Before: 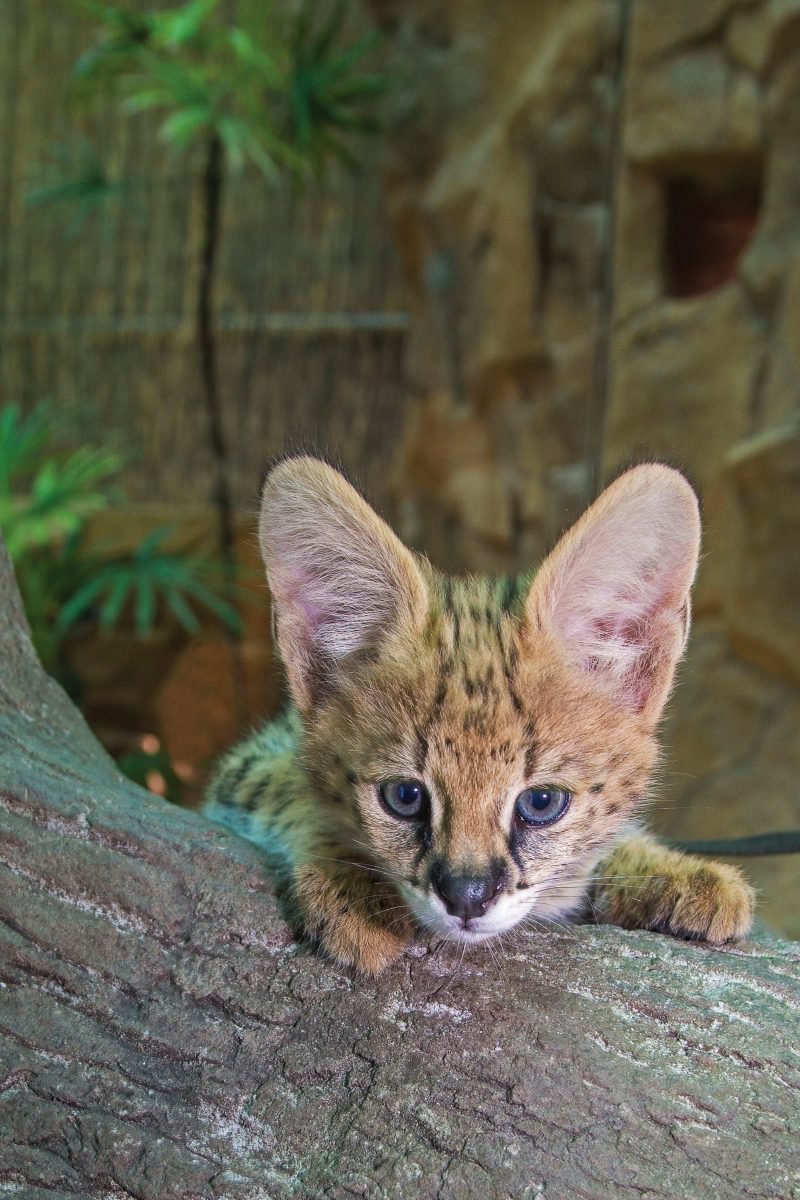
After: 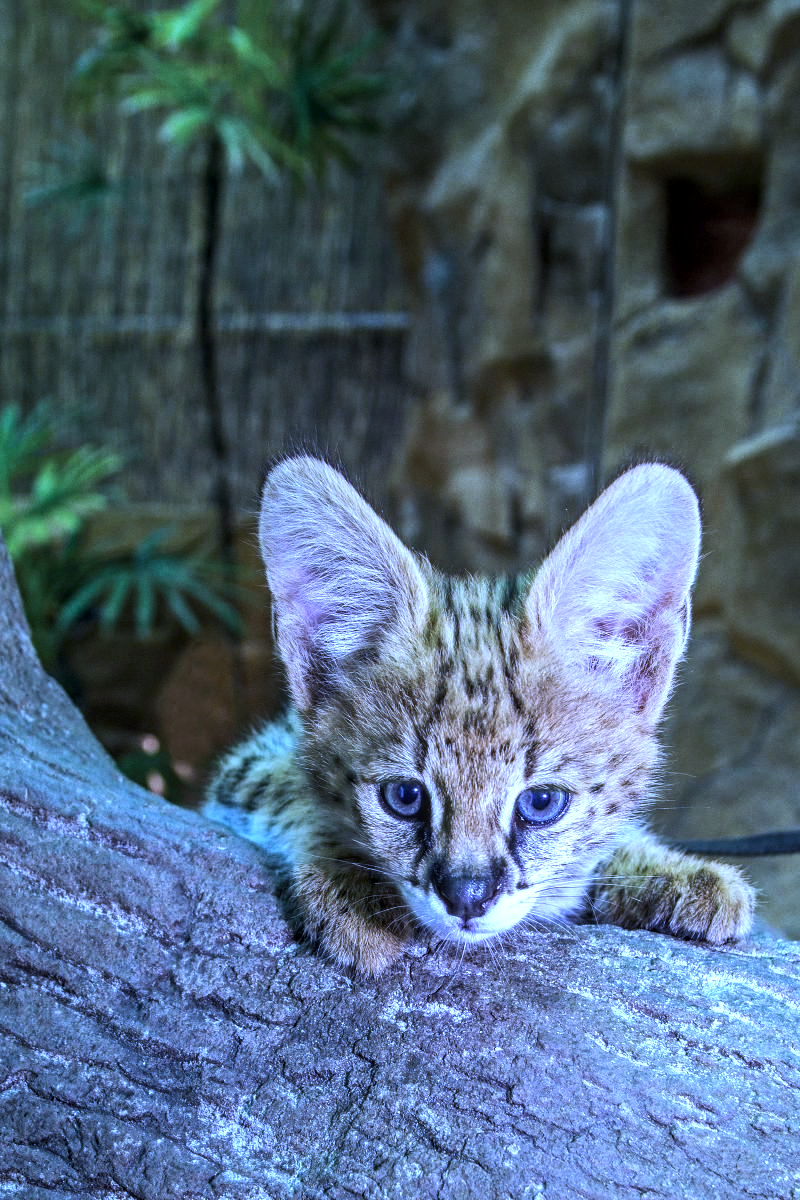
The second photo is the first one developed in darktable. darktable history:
local contrast: on, module defaults
white balance: red 0.766, blue 1.537
tone equalizer: -8 EV -0.75 EV, -7 EV -0.7 EV, -6 EV -0.6 EV, -5 EV -0.4 EV, -3 EV 0.4 EV, -2 EV 0.6 EV, -1 EV 0.7 EV, +0 EV 0.75 EV, edges refinement/feathering 500, mask exposure compensation -1.57 EV, preserve details no
